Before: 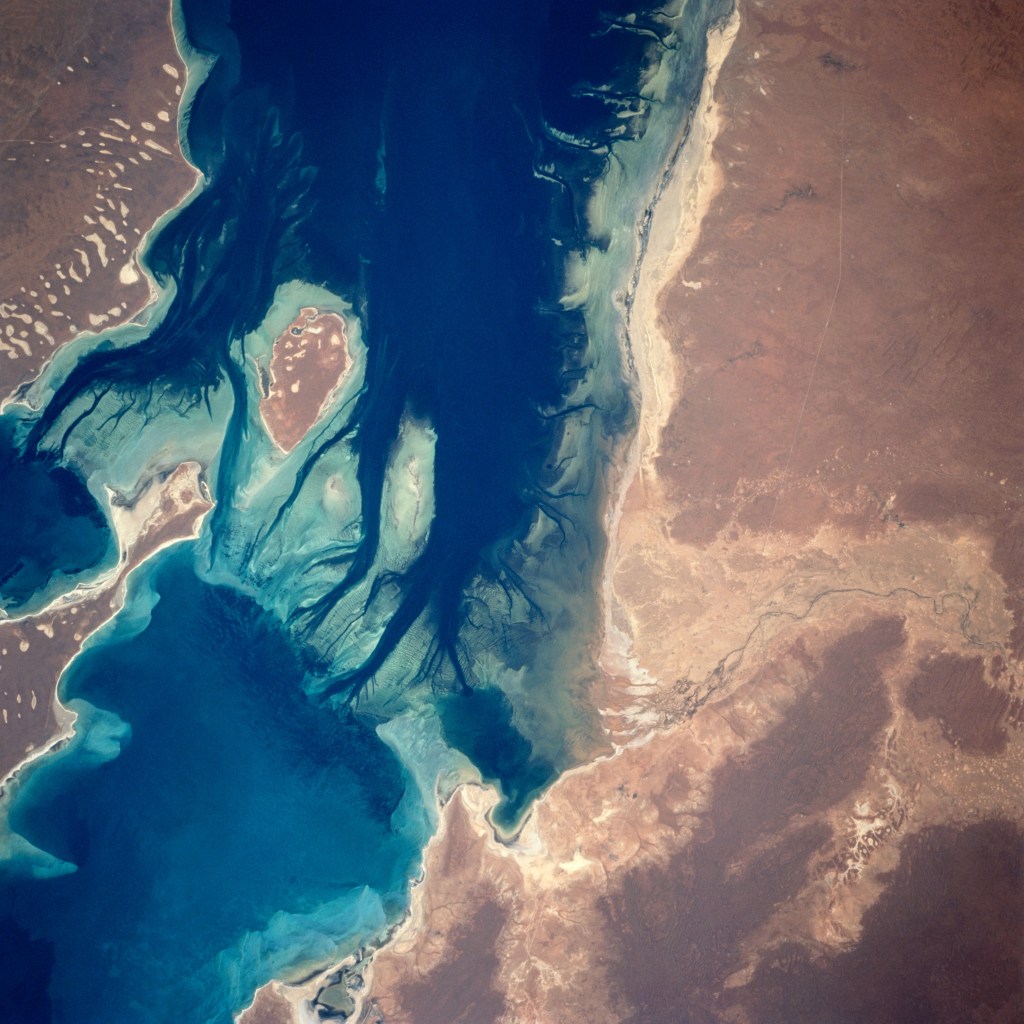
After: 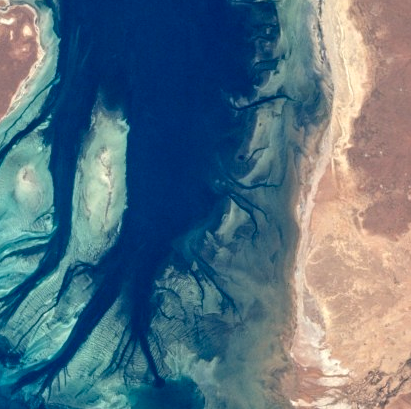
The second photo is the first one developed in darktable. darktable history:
crop: left 30.166%, top 30.256%, right 29.639%, bottom 29.713%
local contrast: on, module defaults
exposure: compensate highlight preservation false
haze removal: adaptive false
